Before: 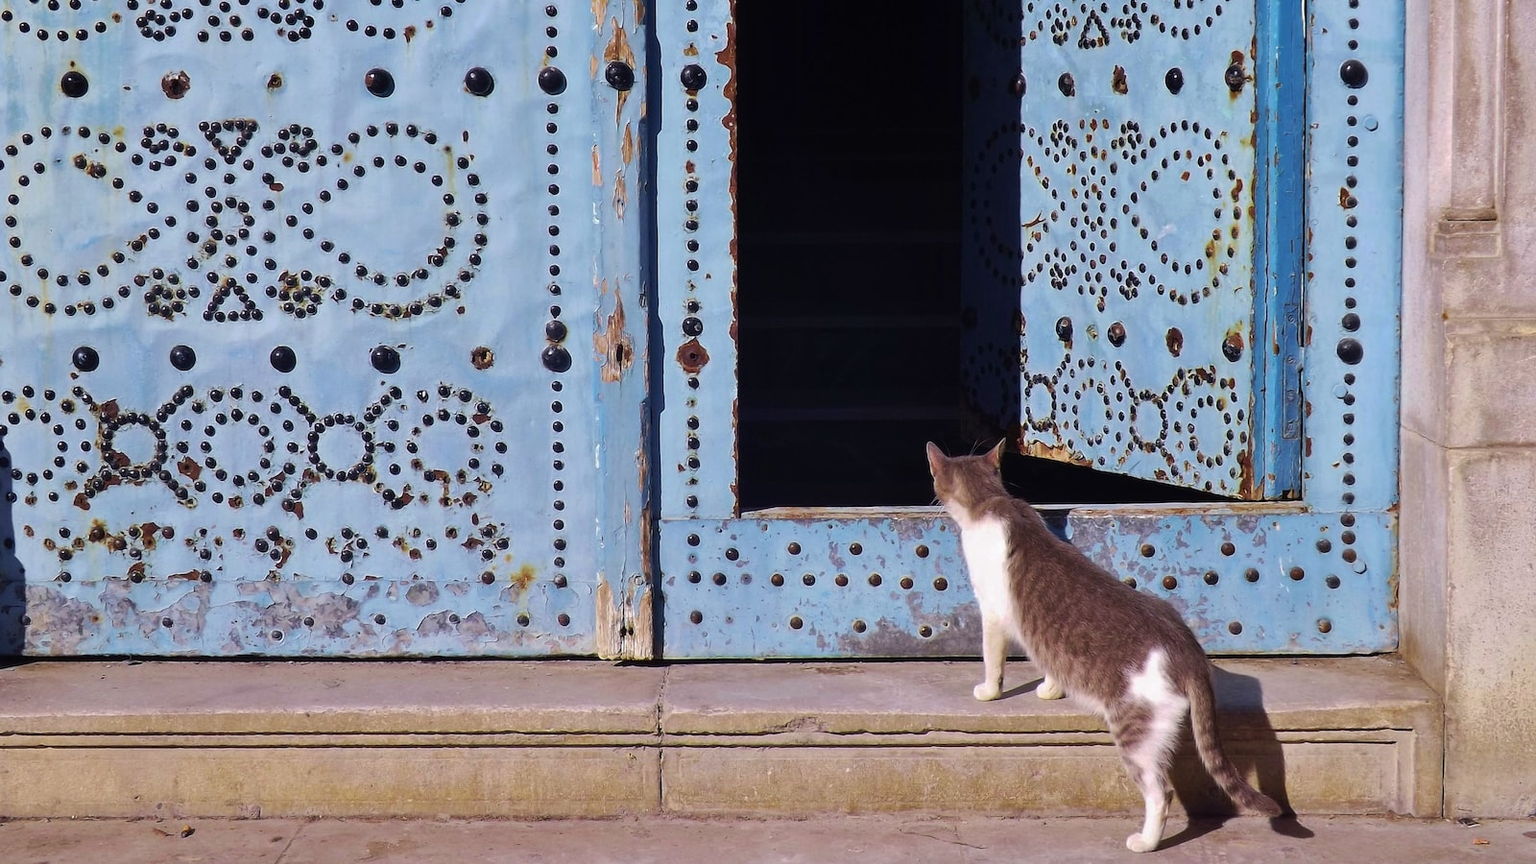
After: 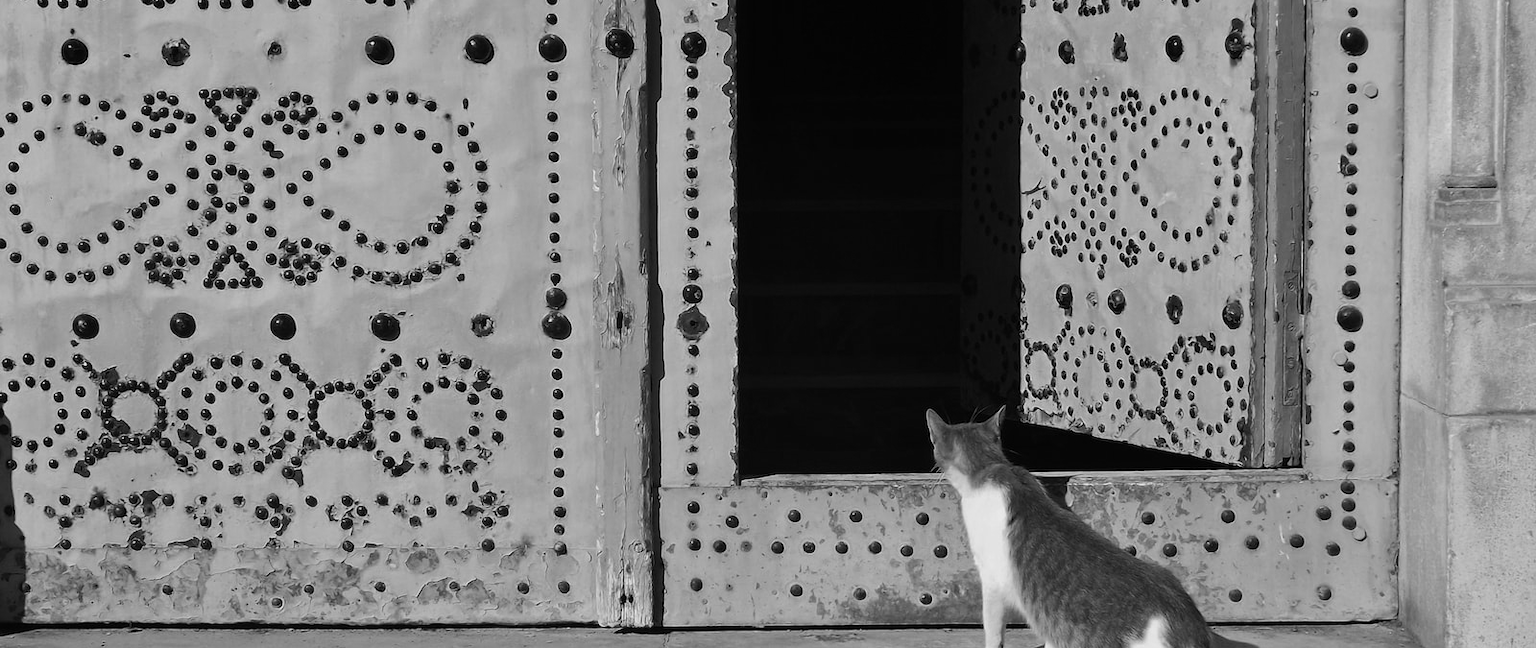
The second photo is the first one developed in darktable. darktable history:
monochrome: a -74.22, b 78.2
white balance: red 0.976, blue 1.04
crop: top 3.857%, bottom 21.132%
contrast brightness saturation: contrast 0.1, saturation -0.36
